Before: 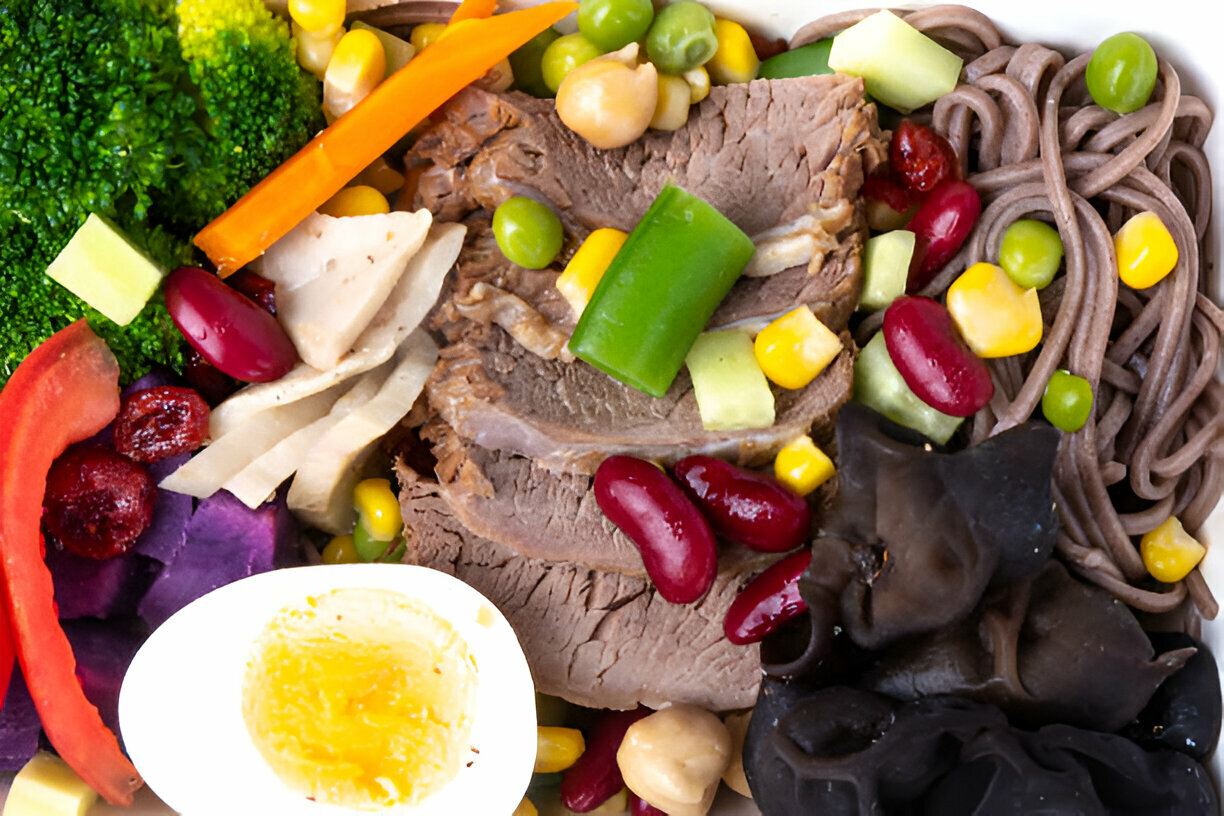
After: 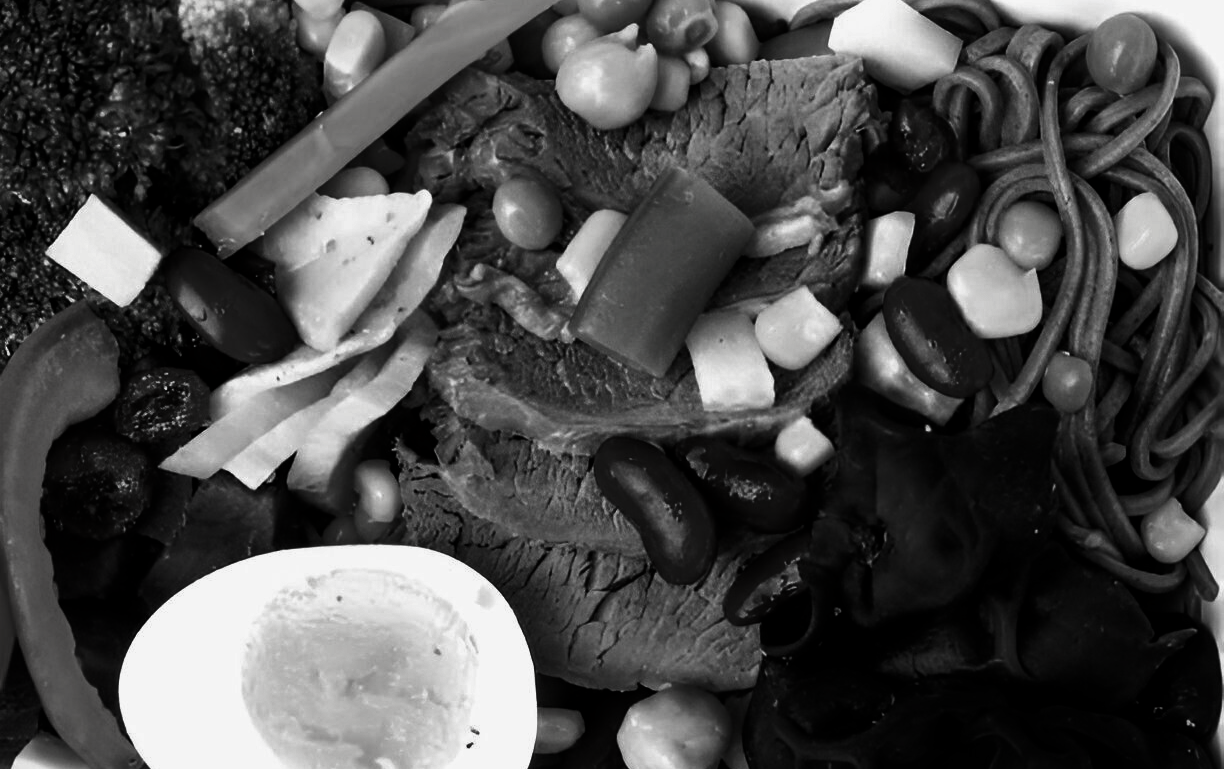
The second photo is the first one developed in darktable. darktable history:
crop and rotate: top 2.407%, bottom 3.242%
contrast brightness saturation: contrast -0.029, brightness -0.584, saturation -0.993
